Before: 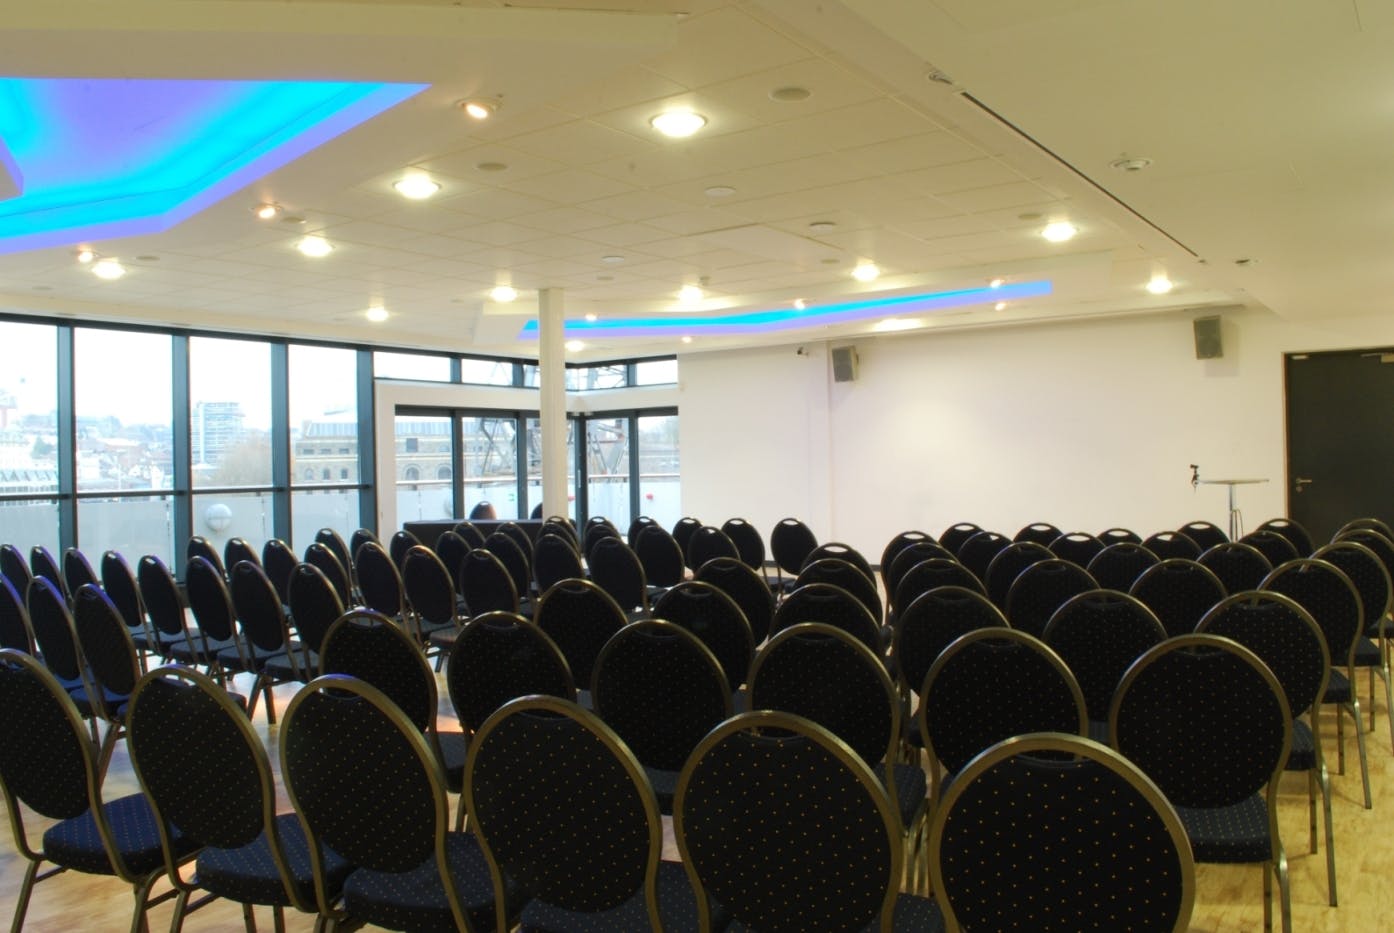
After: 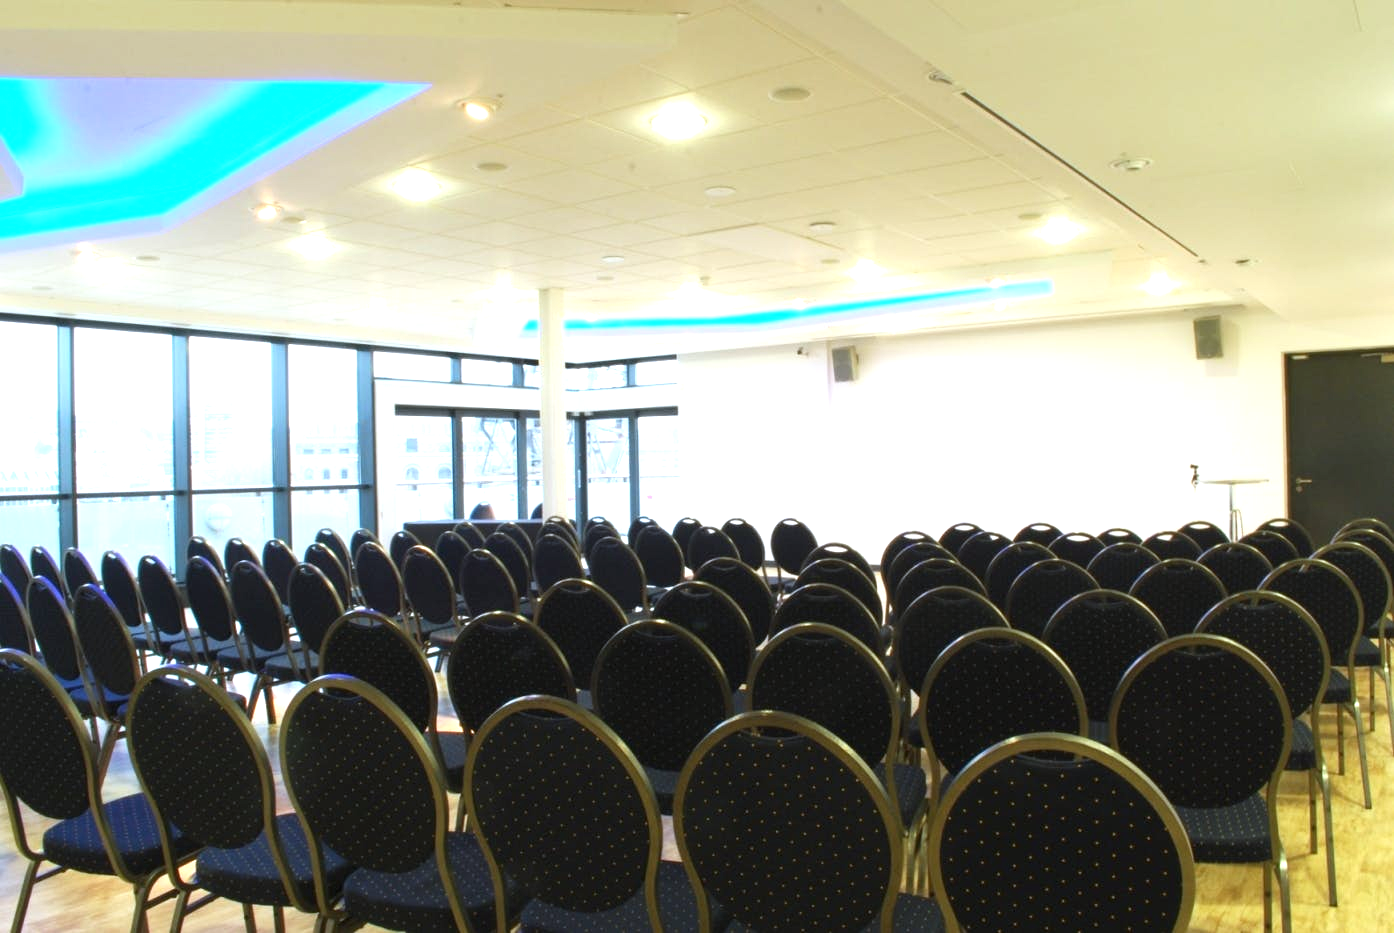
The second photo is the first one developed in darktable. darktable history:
white balance: red 0.954, blue 1.079
exposure: black level correction 0, exposure 1 EV, compensate exposure bias true, compensate highlight preservation false
